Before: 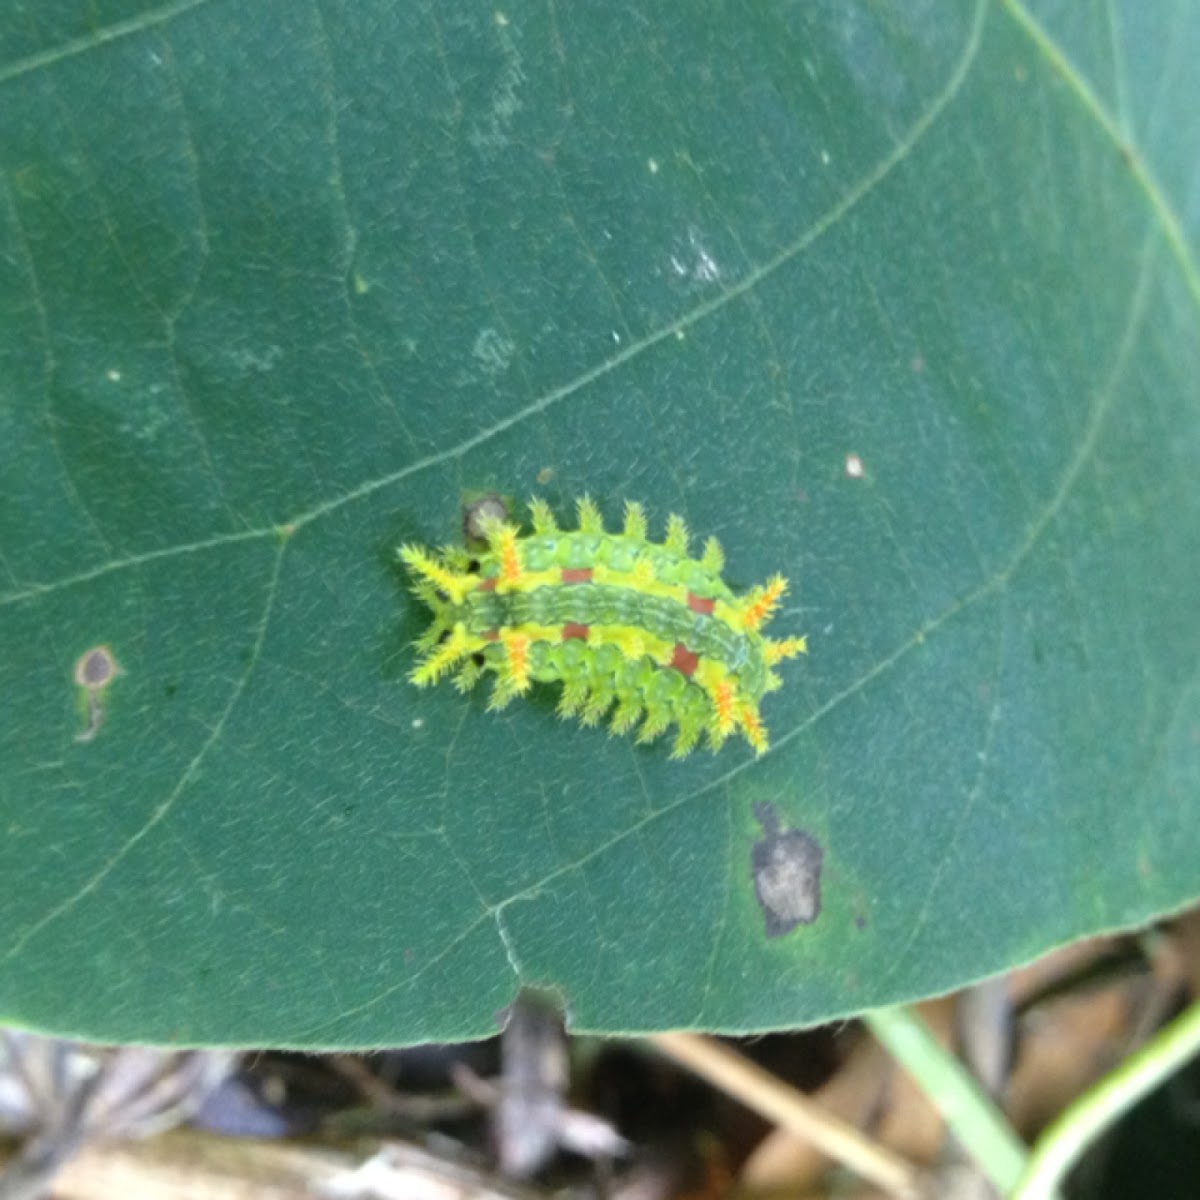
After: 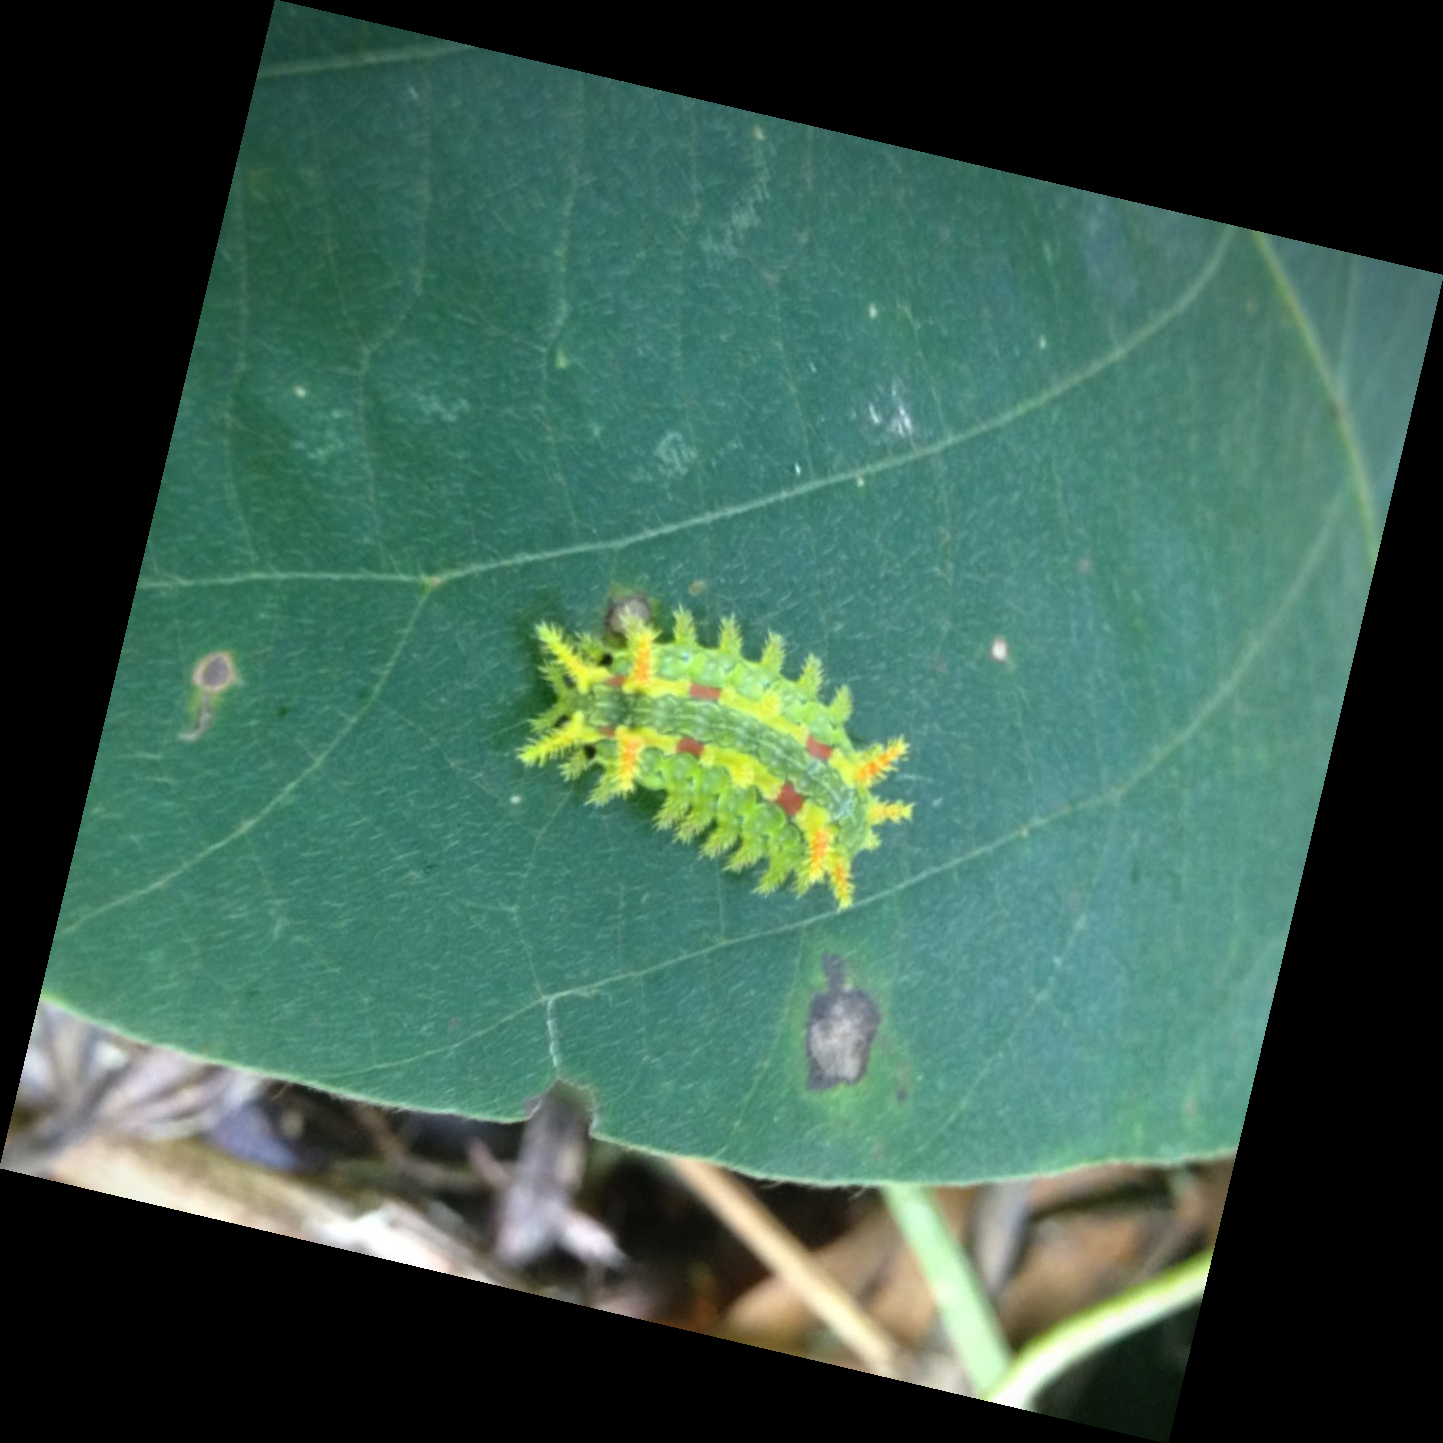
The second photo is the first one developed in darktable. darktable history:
vignetting: brightness -0.629, saturation -0.007, center (-0.028, 0.239)
rotate and perspective: rotation 13.27°, automatic cropping off
tone equalizer: -8 EV 0.06 EV, smoothing diameter 25%, edges refinement/feathering 10, preserve details guided filter
